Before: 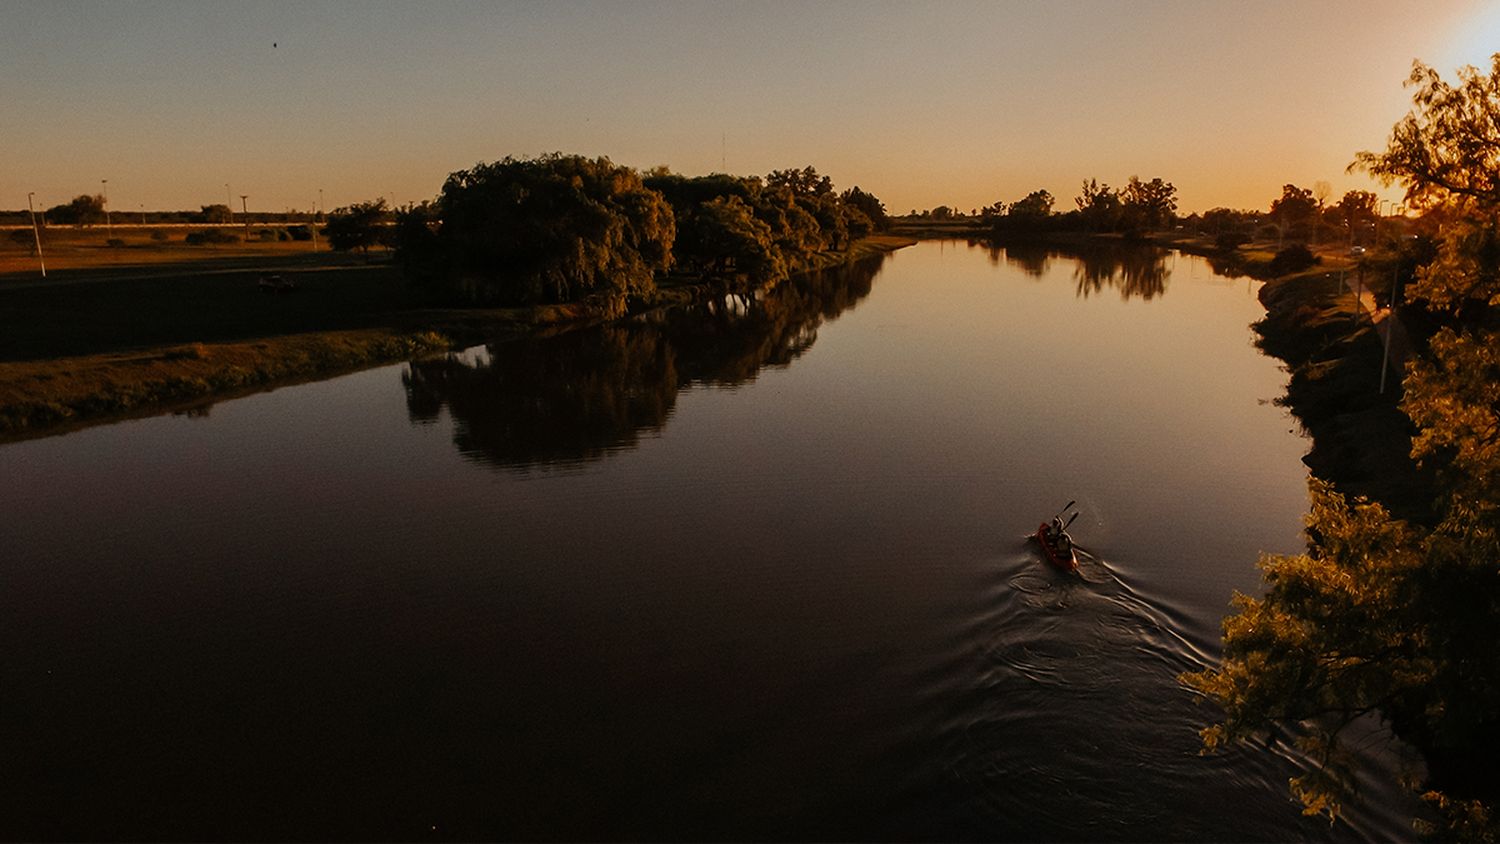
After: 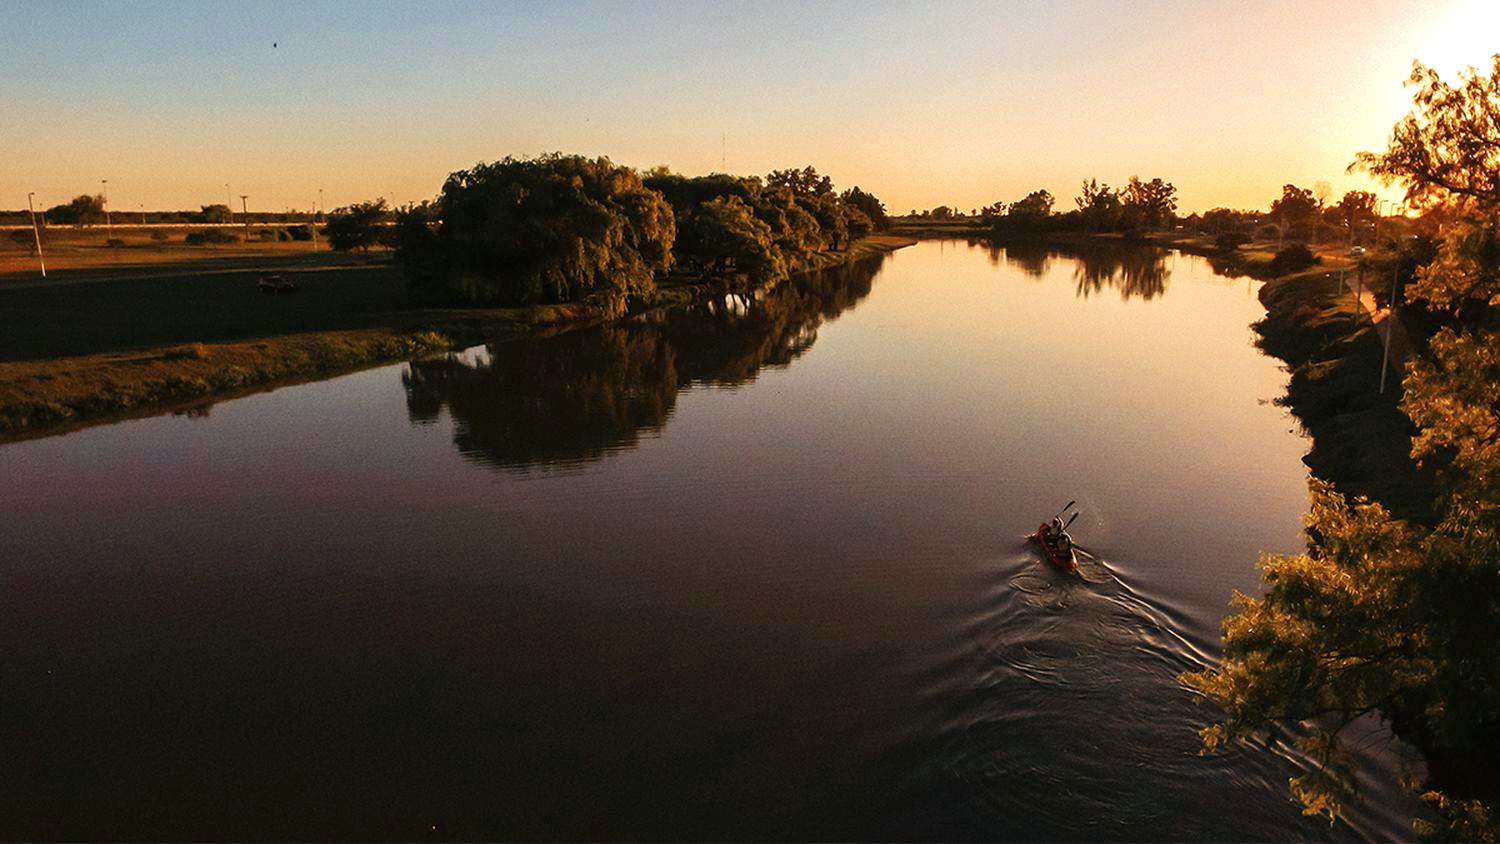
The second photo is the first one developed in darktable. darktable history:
velvia: strength 44.81%
exposure: black level correction 0, exposure 1 EV, compensate exposure bias true, compensate highlight preservation false
color calibration: illuminant custom, x 0.368, y 0.373, temperature 4331.64 K
